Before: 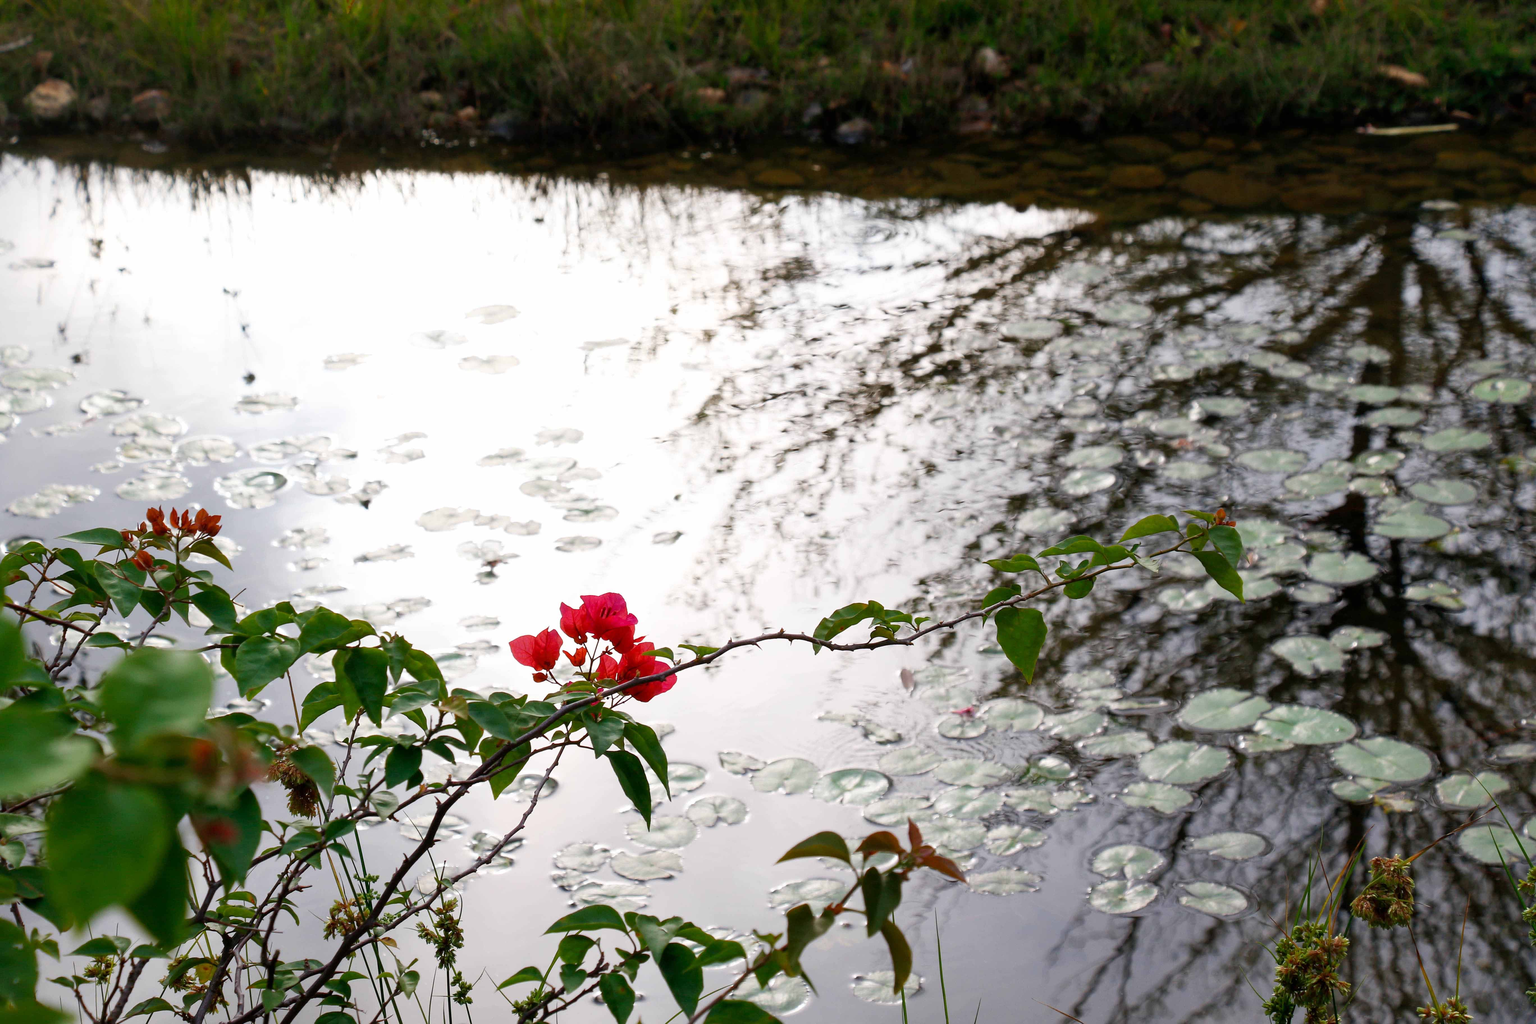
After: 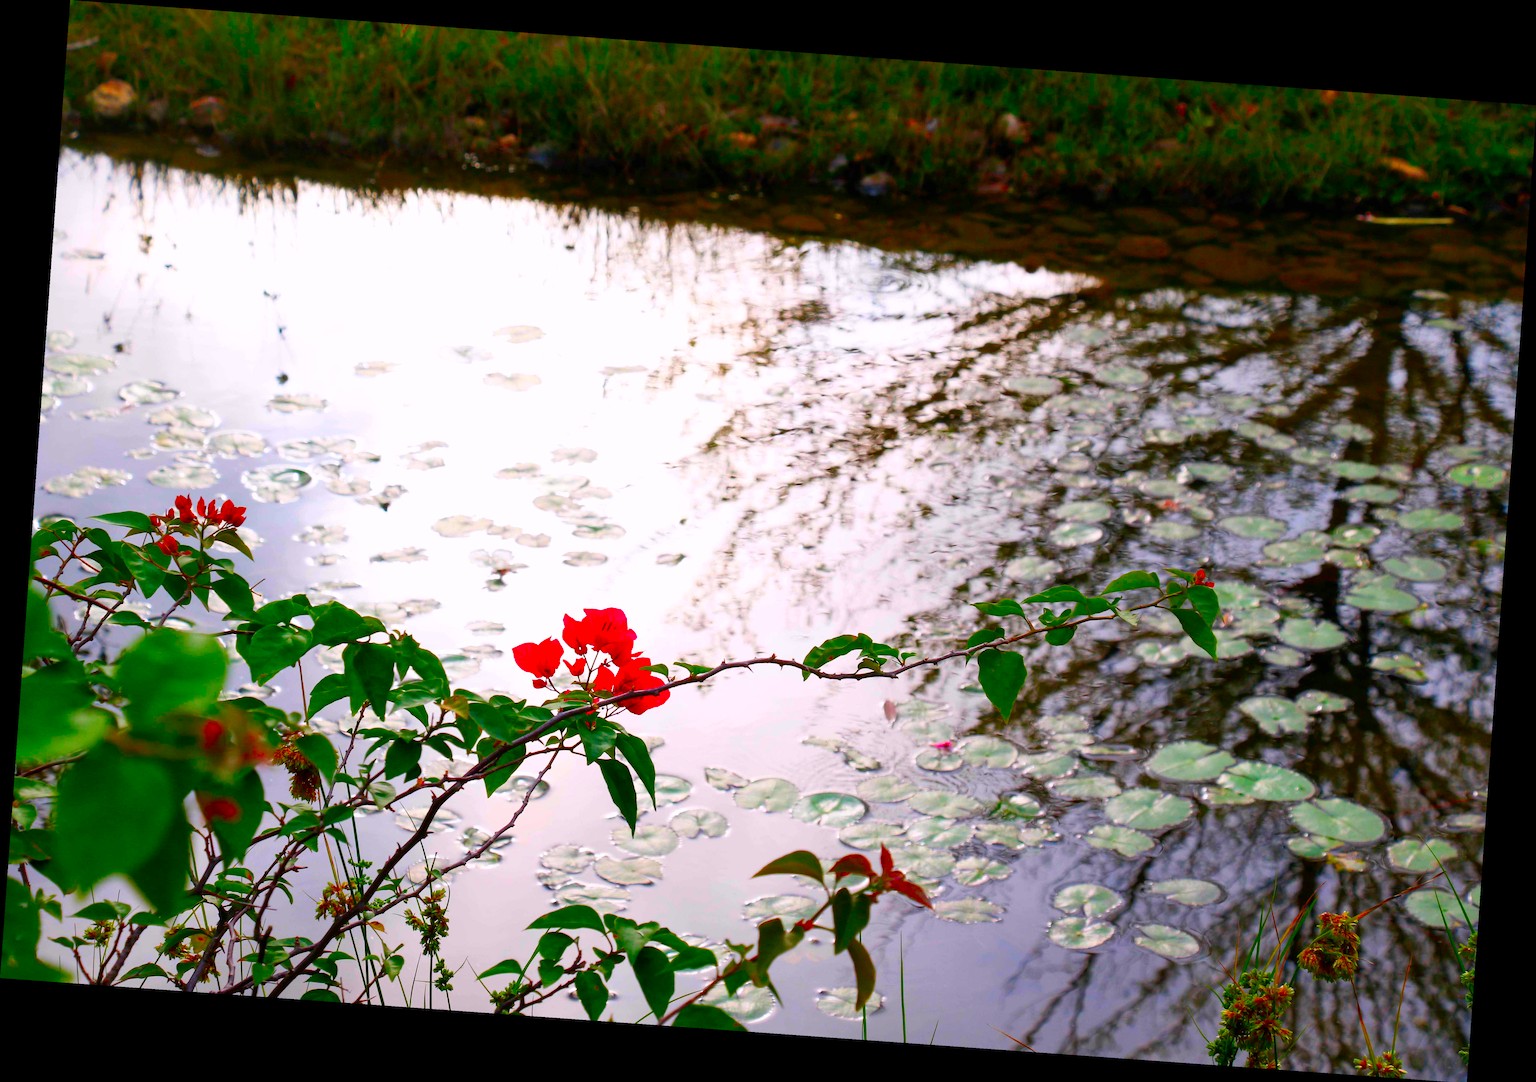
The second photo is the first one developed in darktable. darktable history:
color correction: highlights a* 1.59, highlights b* -1.7, saturation 2.48
rotate and perspective: rotation 4.1°, automatic cropping off
